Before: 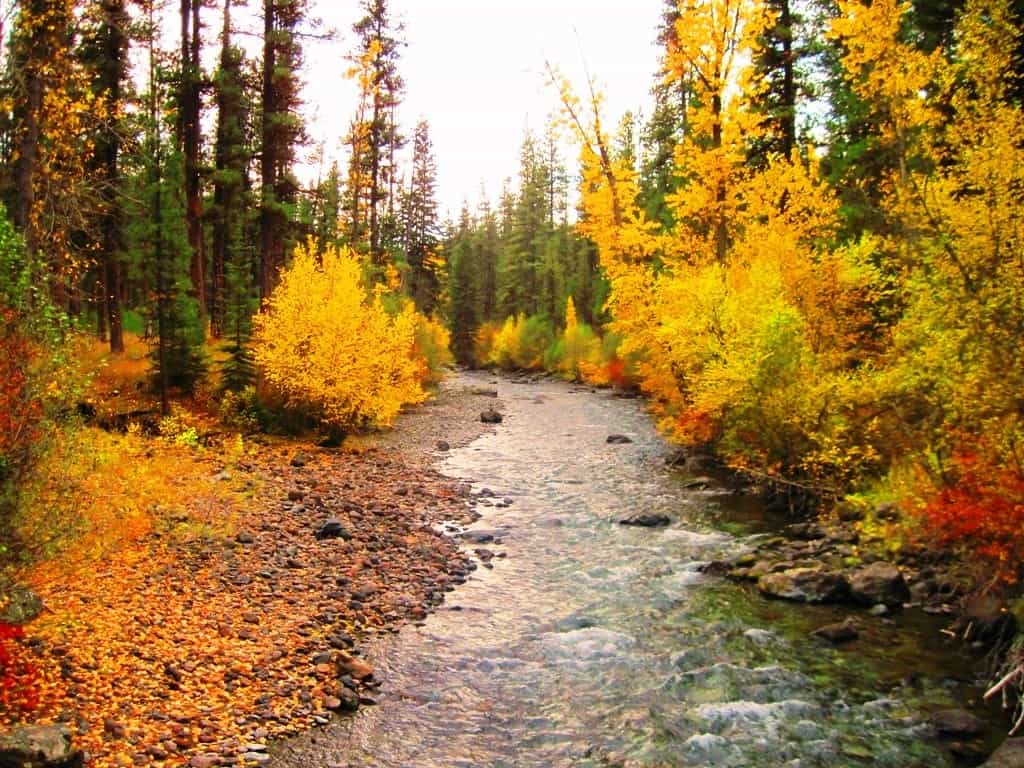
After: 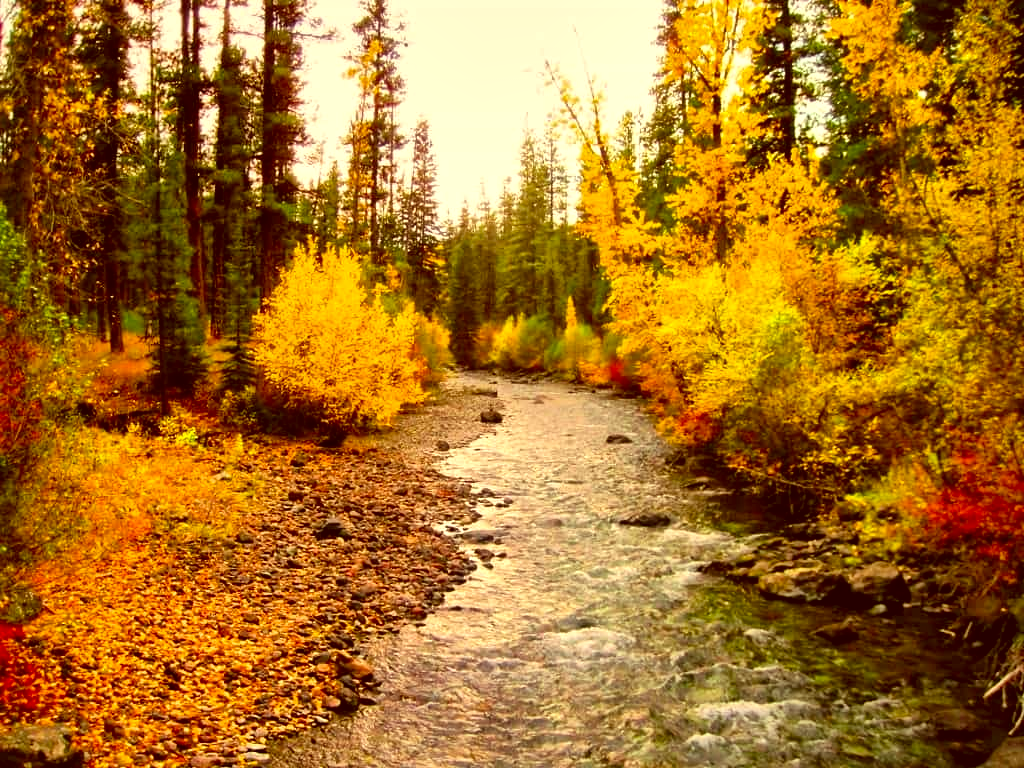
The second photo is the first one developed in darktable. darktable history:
local contrast: mode bilateral grid, contrast 25, coarseness 60, detail 151%, midtone range 0.2
color correction: highlights a* 1.12, highlights b* 24.26, shadows a* 15.58, shadows b* 24.26
